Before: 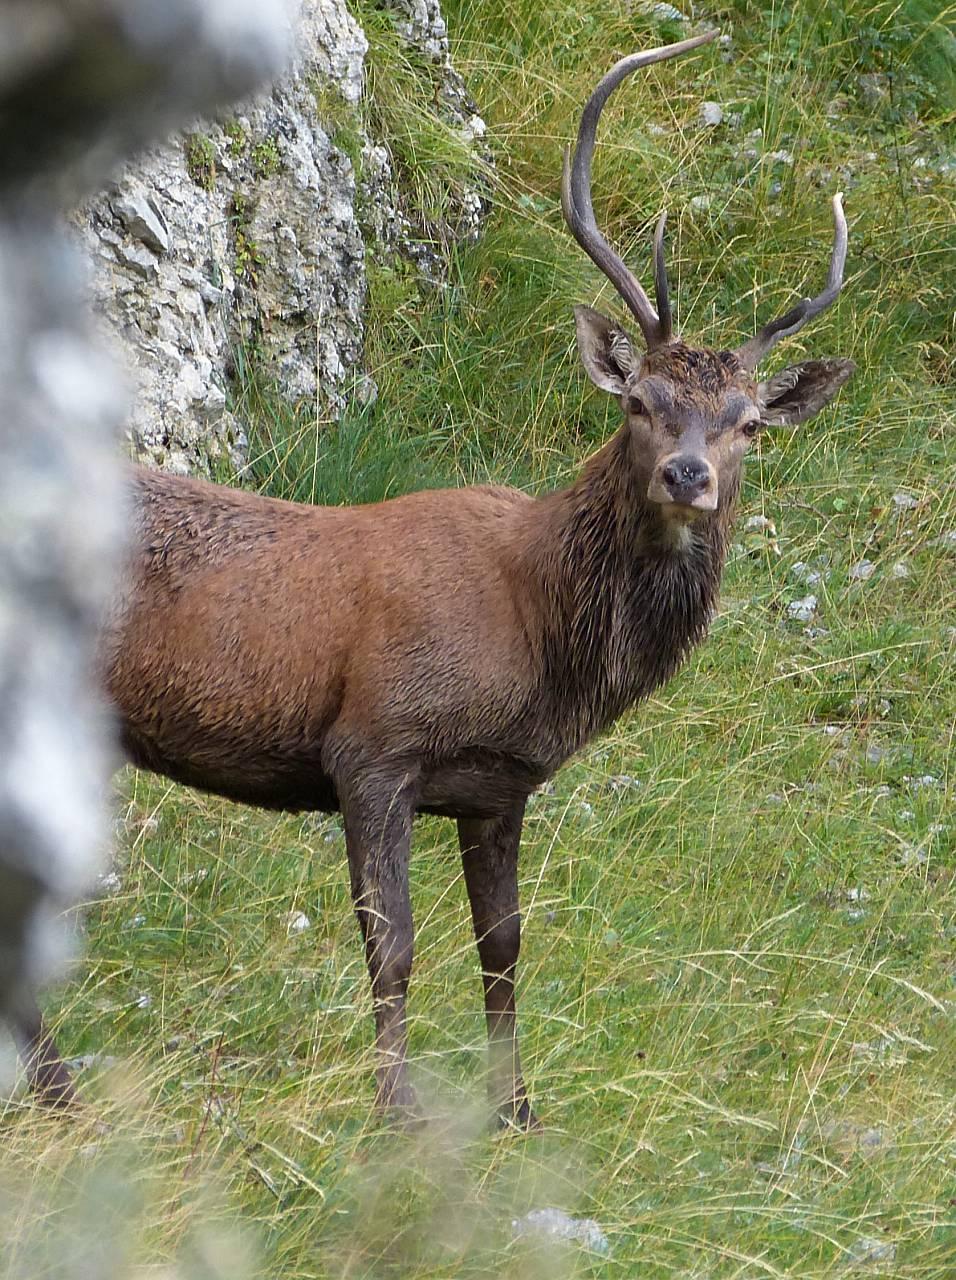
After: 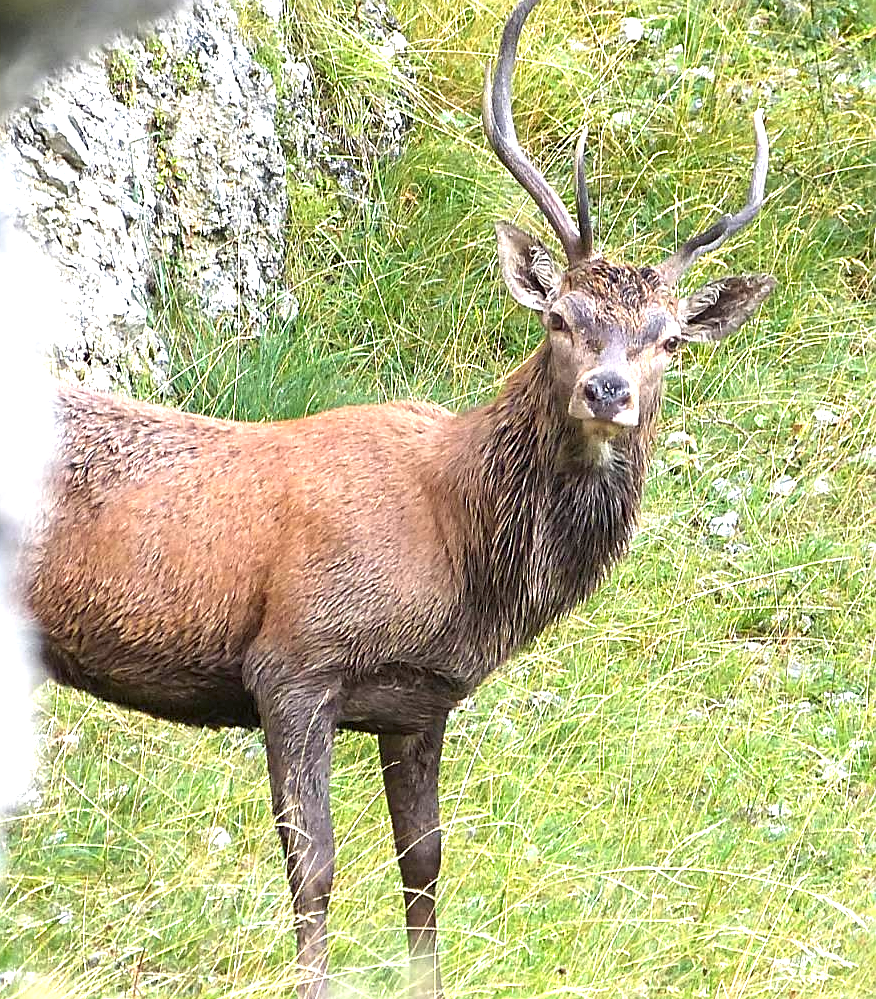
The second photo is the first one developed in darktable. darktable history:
sharpen: on, module defaults
crop: left 8.344%, top 6.599%, bottom 15.279%
exposure: black level correction 0, exposure 1.498 EV, compensate highlight preservation false
